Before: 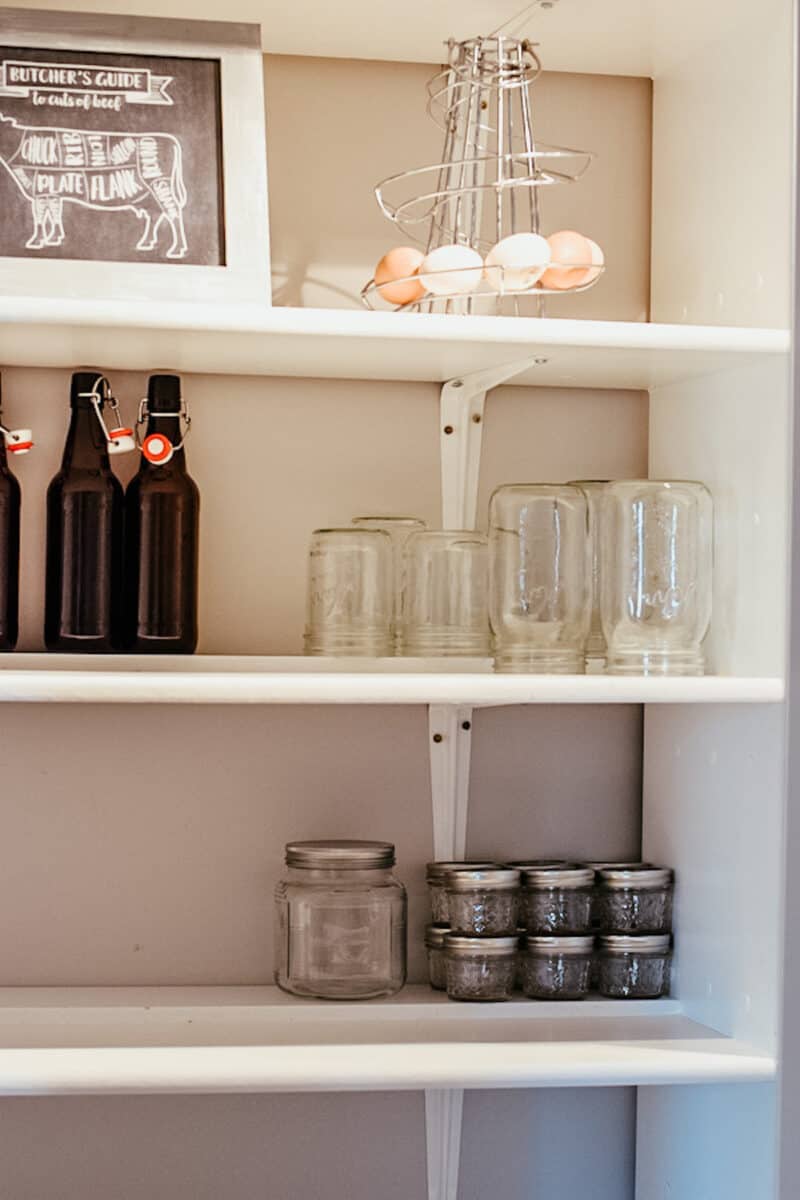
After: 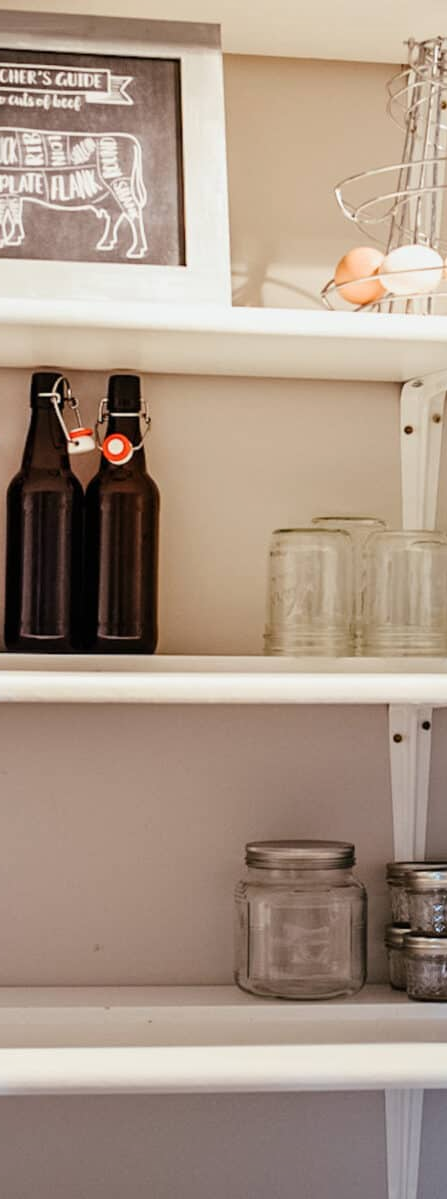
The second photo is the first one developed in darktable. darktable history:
tone equalizer: on, module defaults
crop: left 5.109%, right 38.911%
